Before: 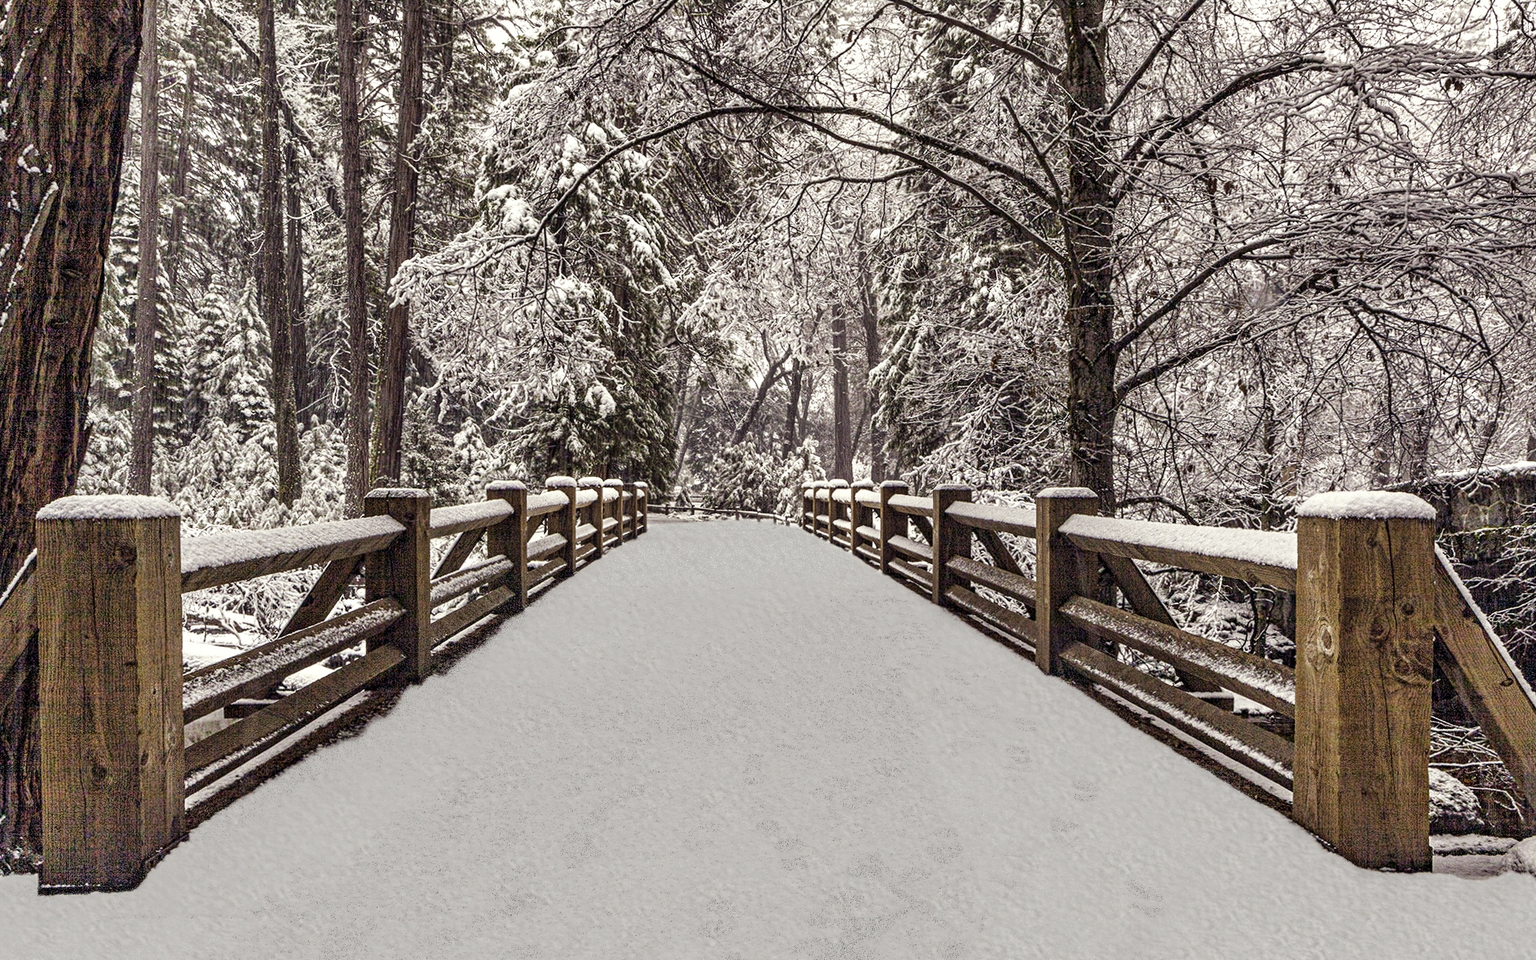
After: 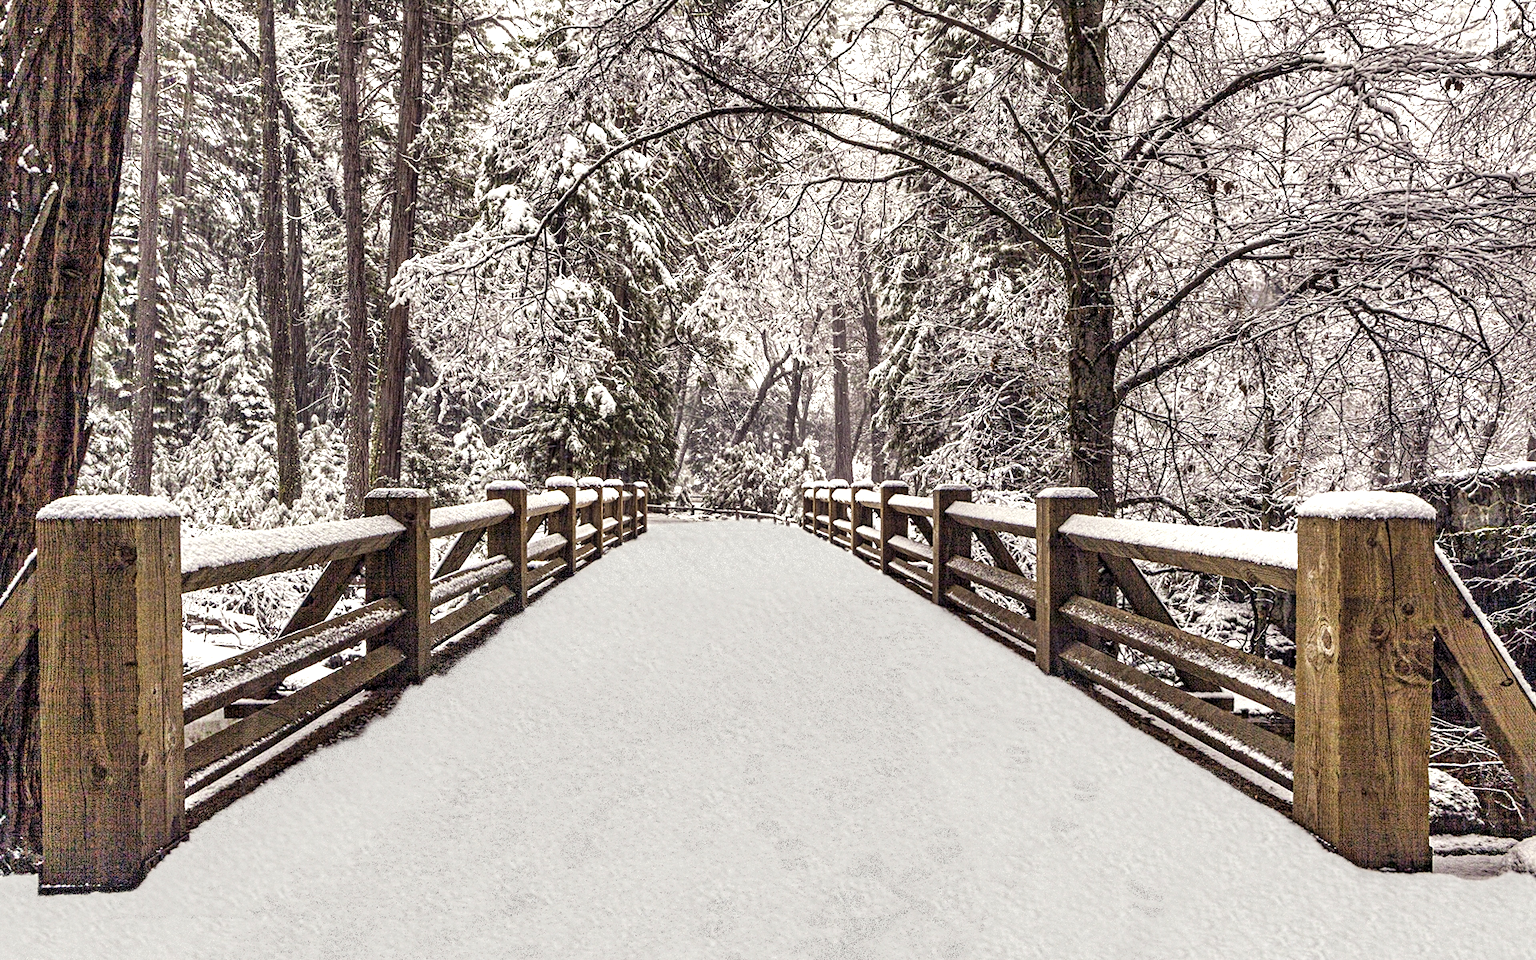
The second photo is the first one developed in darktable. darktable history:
exposure: black level correction 0.001, exposure 0.5 EV, compensate exposure bias true, compensate highlight preservation false
grain: coarseness 0.09 ISO, strength 16.61%
